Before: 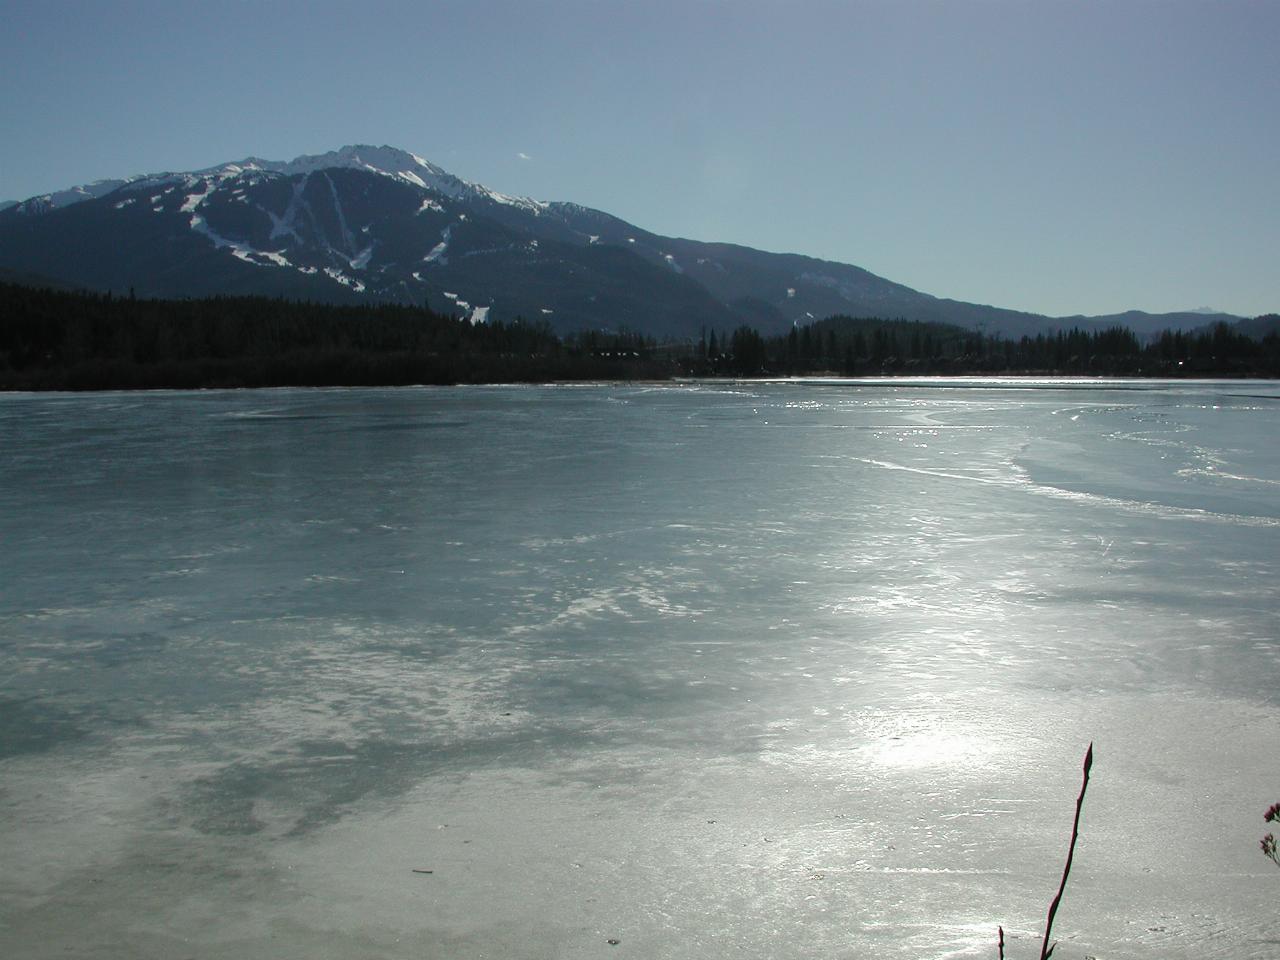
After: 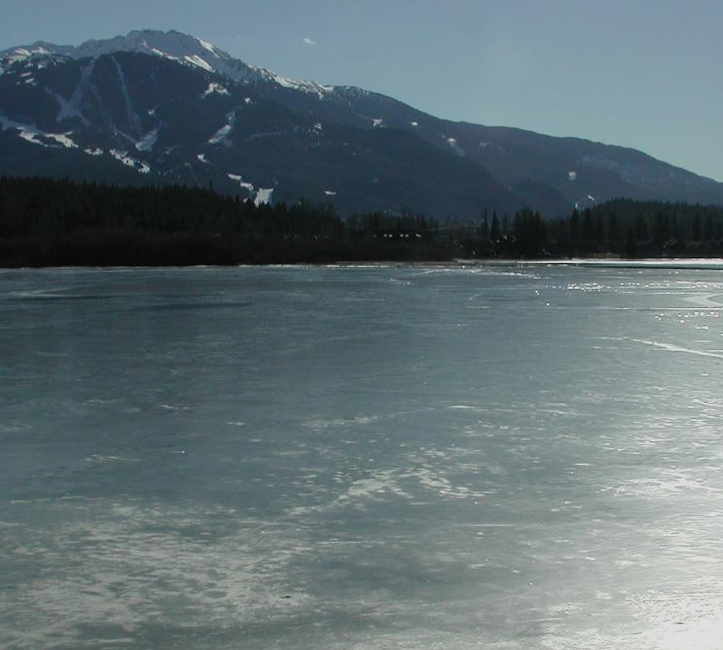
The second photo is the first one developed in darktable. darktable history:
base curve: curves: ch0 [(0, 0) (0.088, 0.125) (0.176, 0.251) (0.354, 0.501) (0.613, 0.749) (1, 0.877)], preserve colors none
crop: left 16.202%, top 11.208%, right 26.045%, bottom 20.557%
rotate and perspective: rotation 0.226°, lens shift (vertical) -0.042, crop left 0.023, crop right 0.982, crop top 0.006, crop bottom 0.994
exposure: black level correction 0, exposure -0.721 EV, compensate highlight preservation false
